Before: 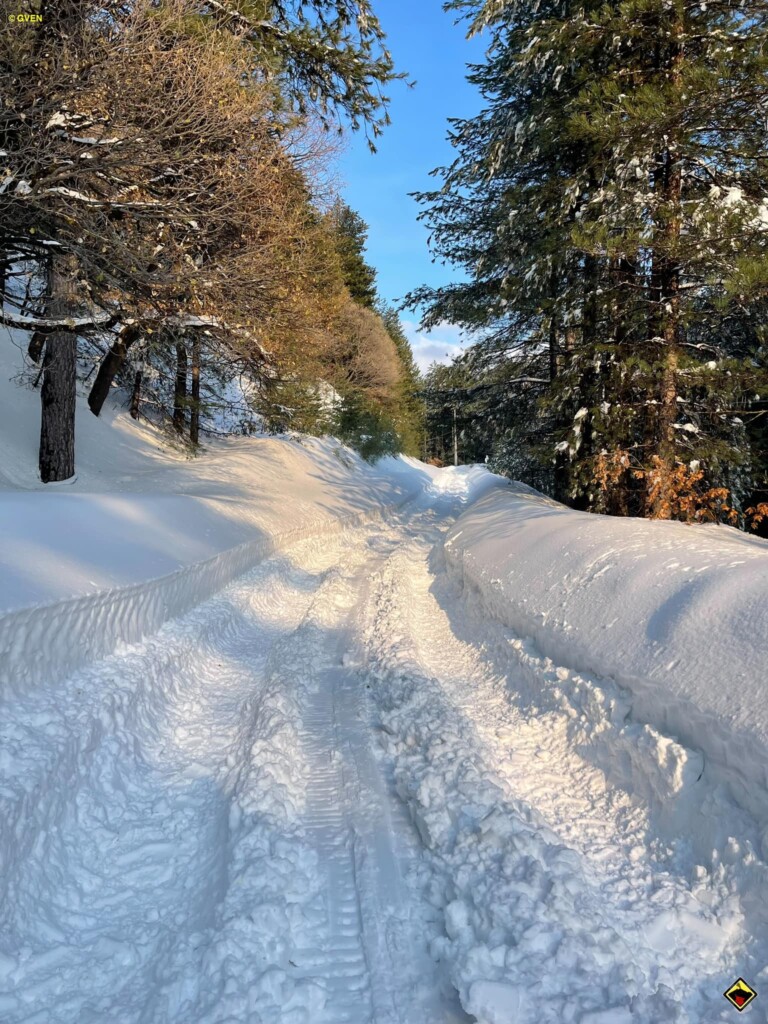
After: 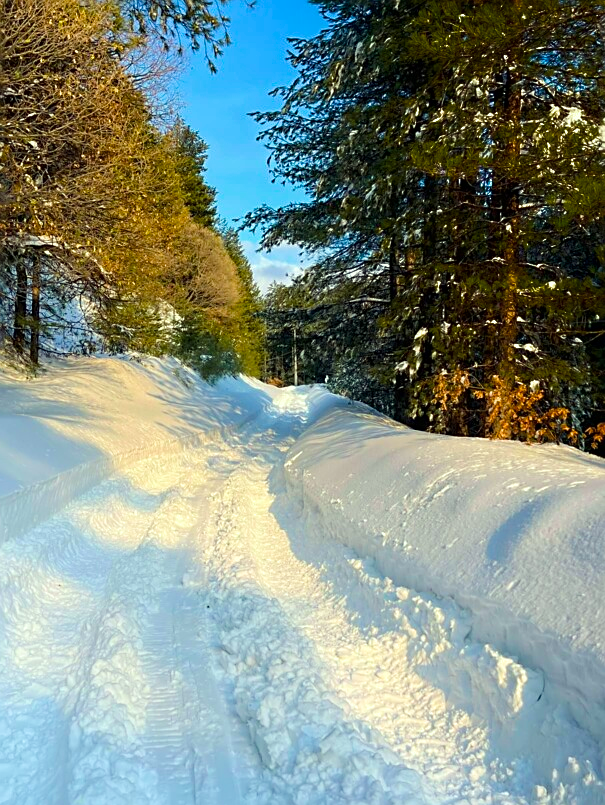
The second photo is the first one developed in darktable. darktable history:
color correction: highlights a* -4.63, highlights b* 5.05, saturation 0.937
sharpen: on, module defaults
crop and rotate: left 20.86%, top 7.822%, right 0.335%, bottom 13.541%
shadows and highlights: shadows -89.57, highlights 91.82, soften with gaussian
velvia: strength 51.61%, mid-tones bias 0.51
